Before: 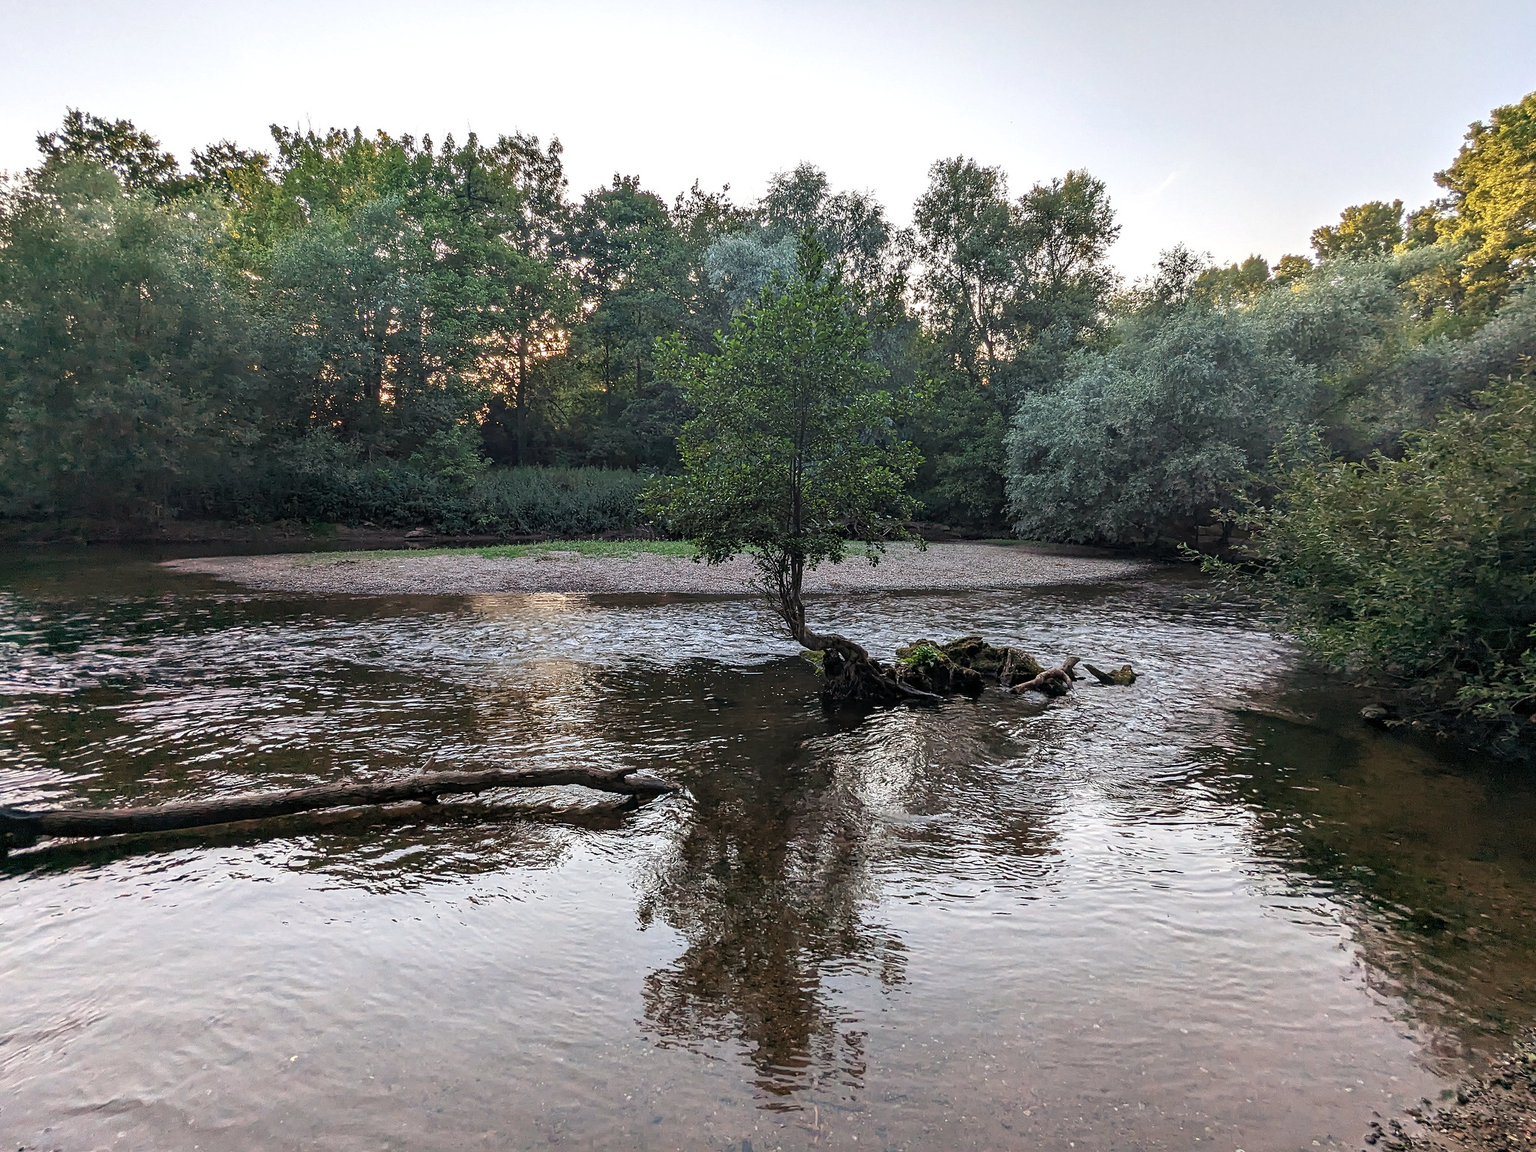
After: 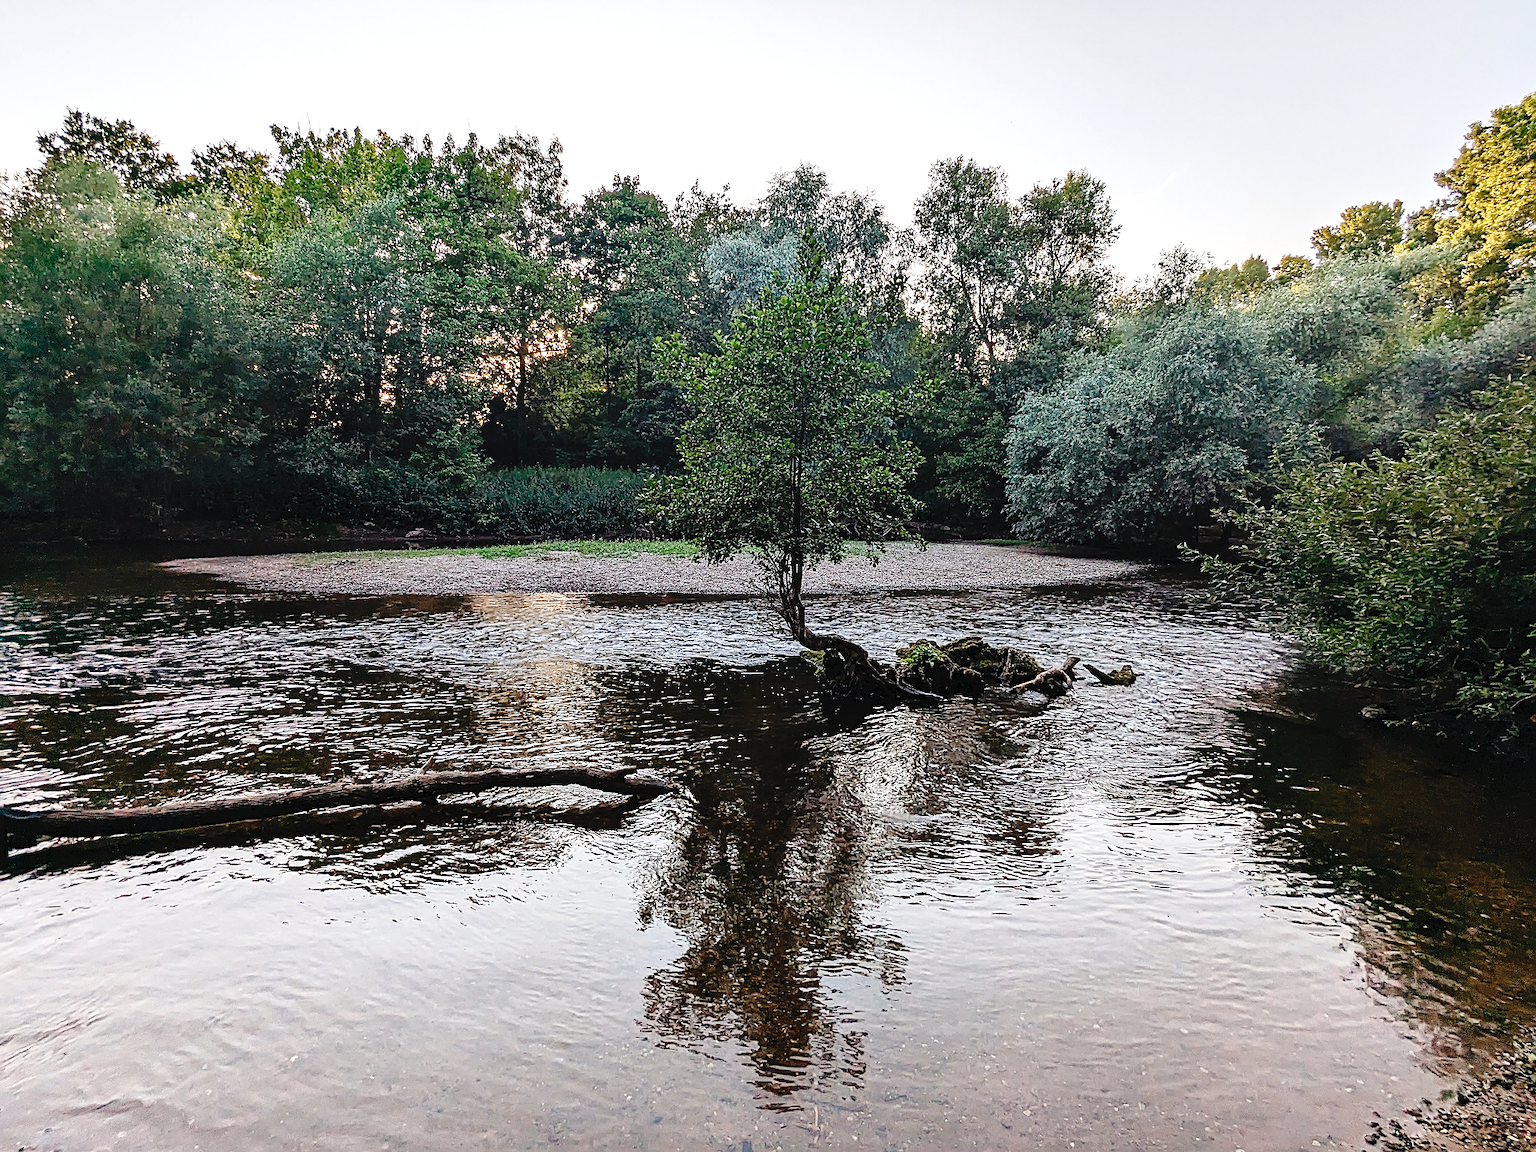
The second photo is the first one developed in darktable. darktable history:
sharpen: on, module defaults
tone curve: curves: ch0 [(0, 0) (0.003, 0.03) (0.011, 0.03) (0.025, 0.033) (0.044, 0.035) (0.069, 0.04) (0.1, 0.046) (0.136, 0.052) (0.177, 0.08) (0.224, 0.121) (0.277, 0.225) (0.335, 0.343) (0.399, 0.456) (0.468, 0.555) (0.543, 0.647) (0.623, 0.732) (0.709, 0.808) (0.801, 0.886) (0.898, 0.947) (1, 1)], preserve colors none
